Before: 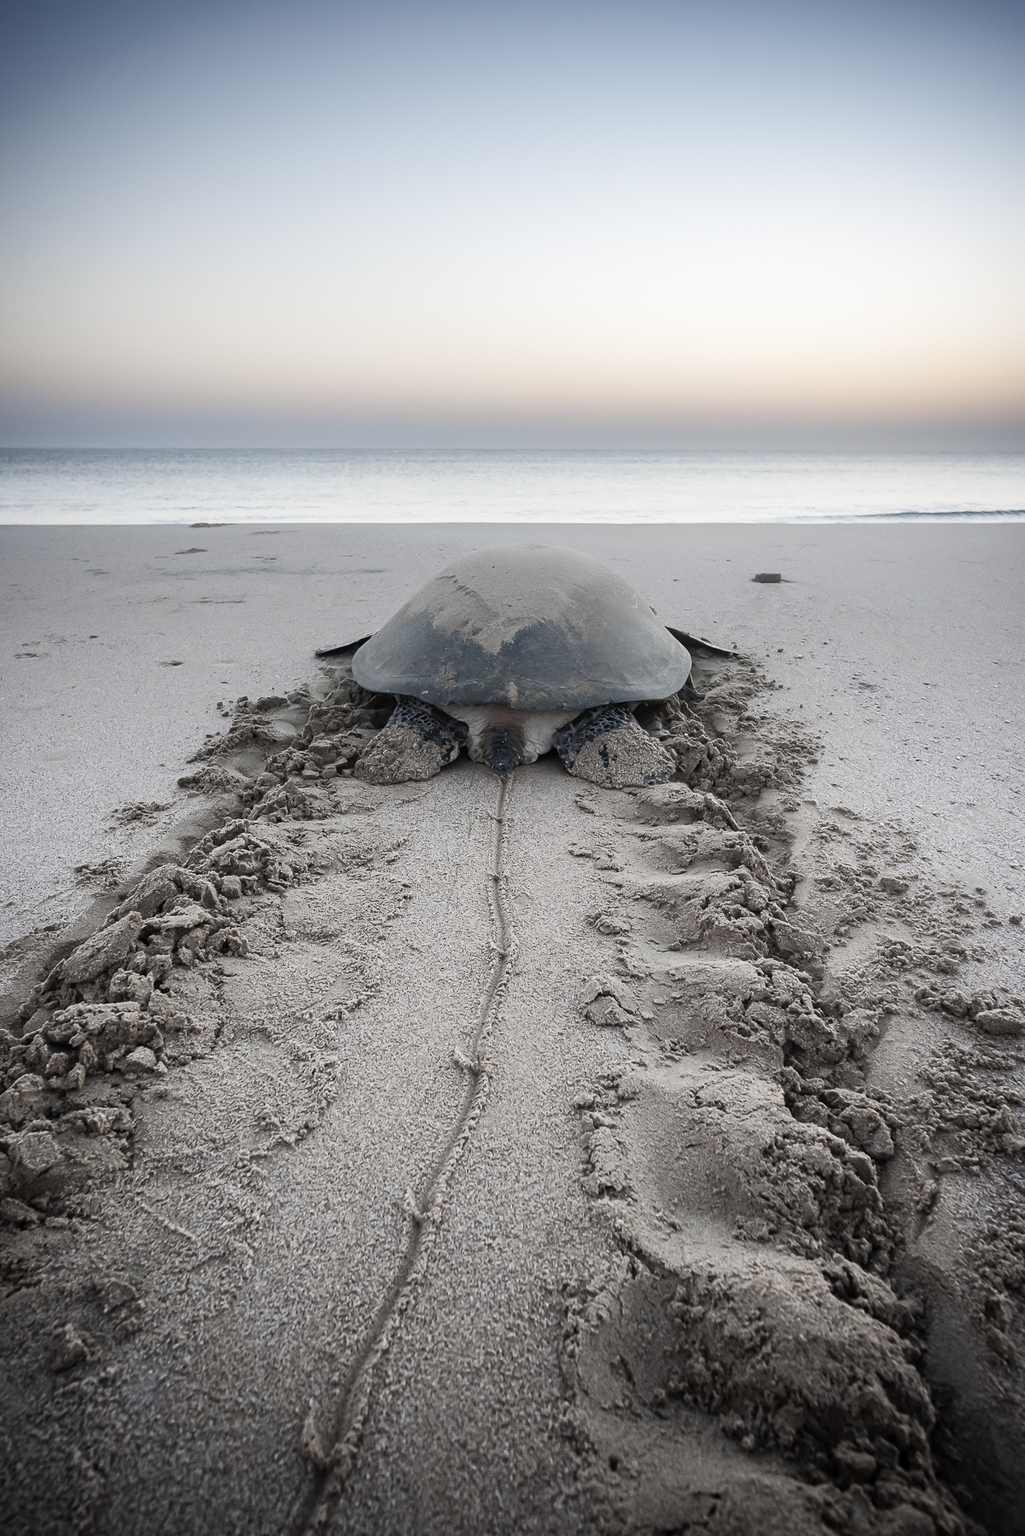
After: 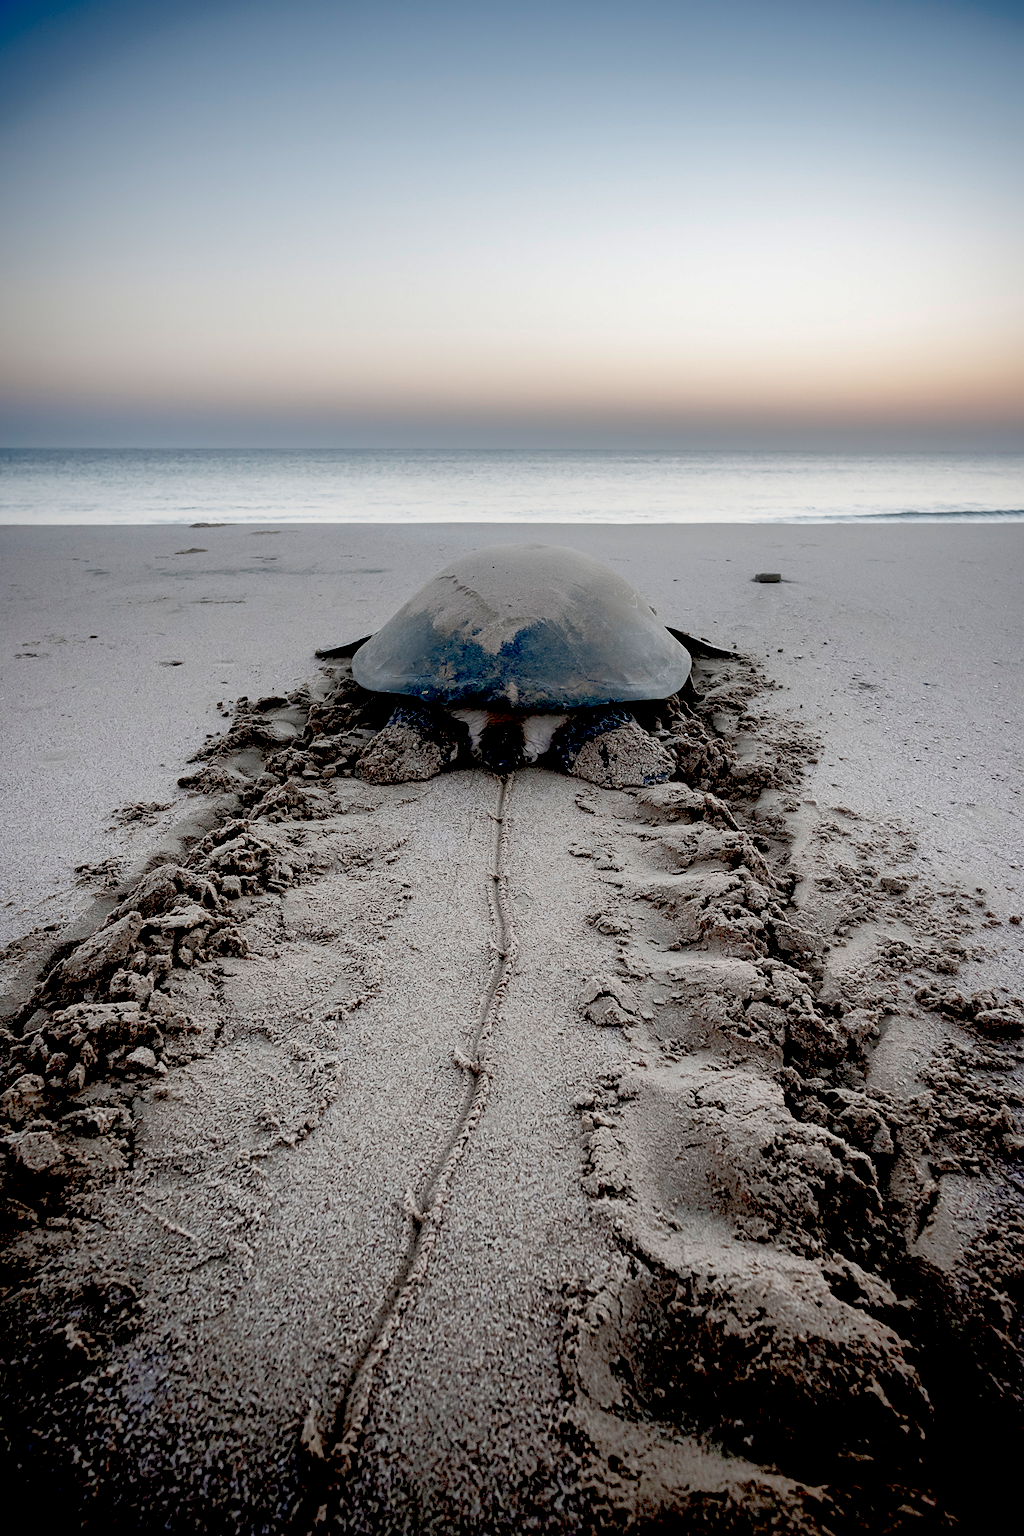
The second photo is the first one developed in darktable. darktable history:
exposure: black level correction 0.056, exposure -0.039 EV, compensate highlight preservation false
shadows and highlights: on, module defaults
